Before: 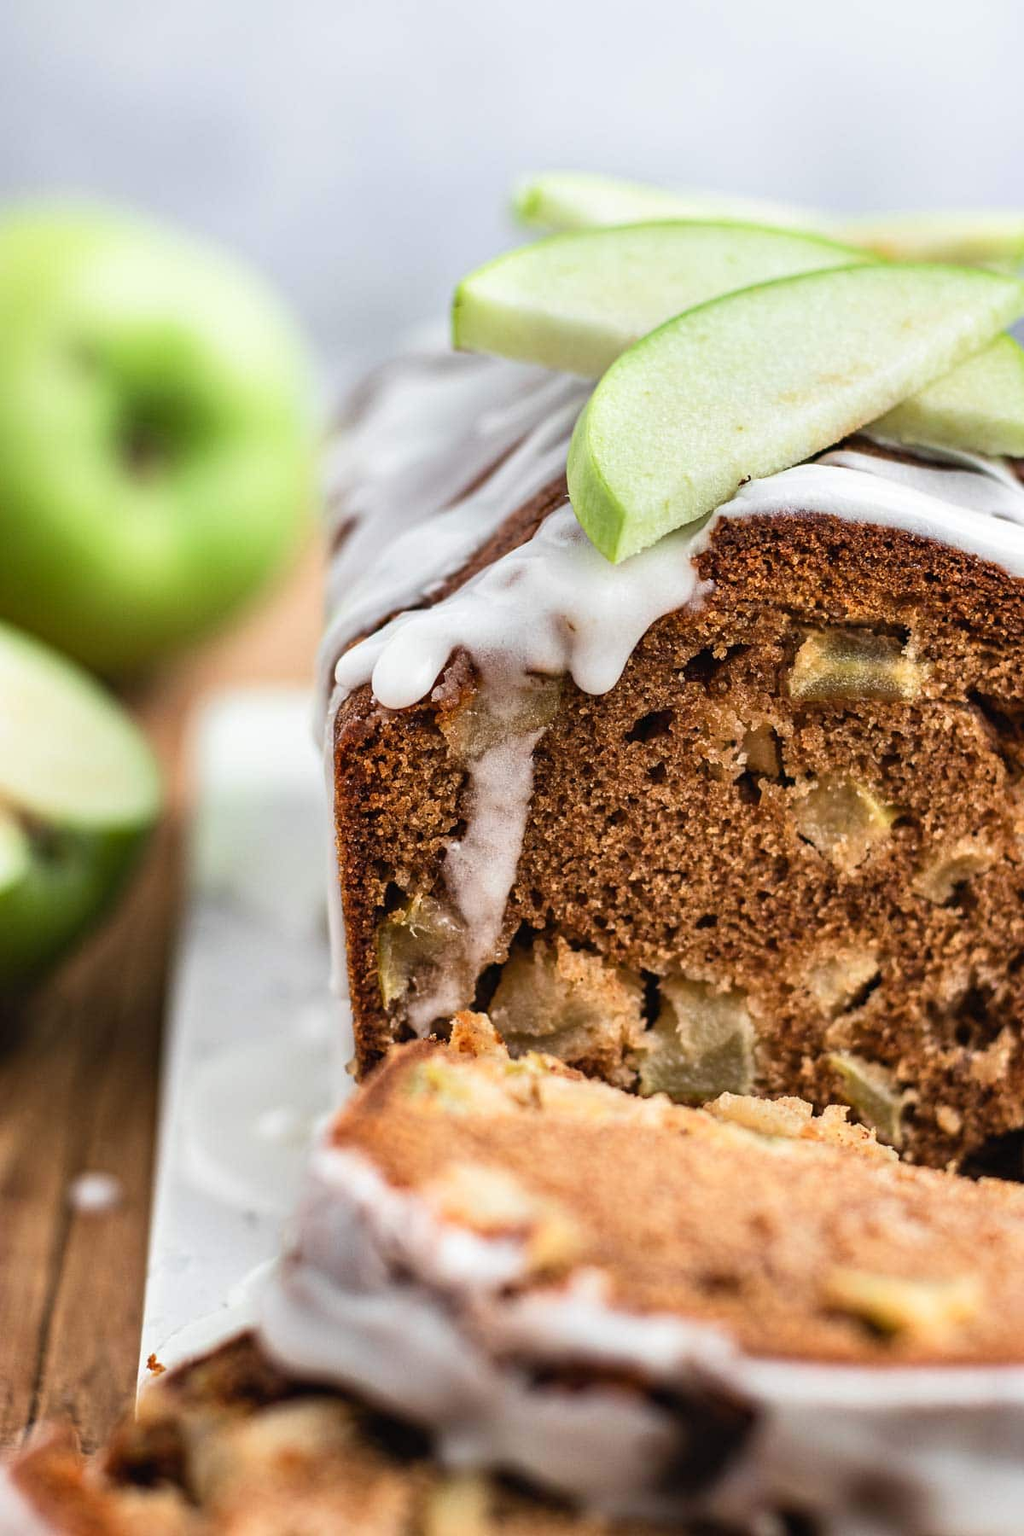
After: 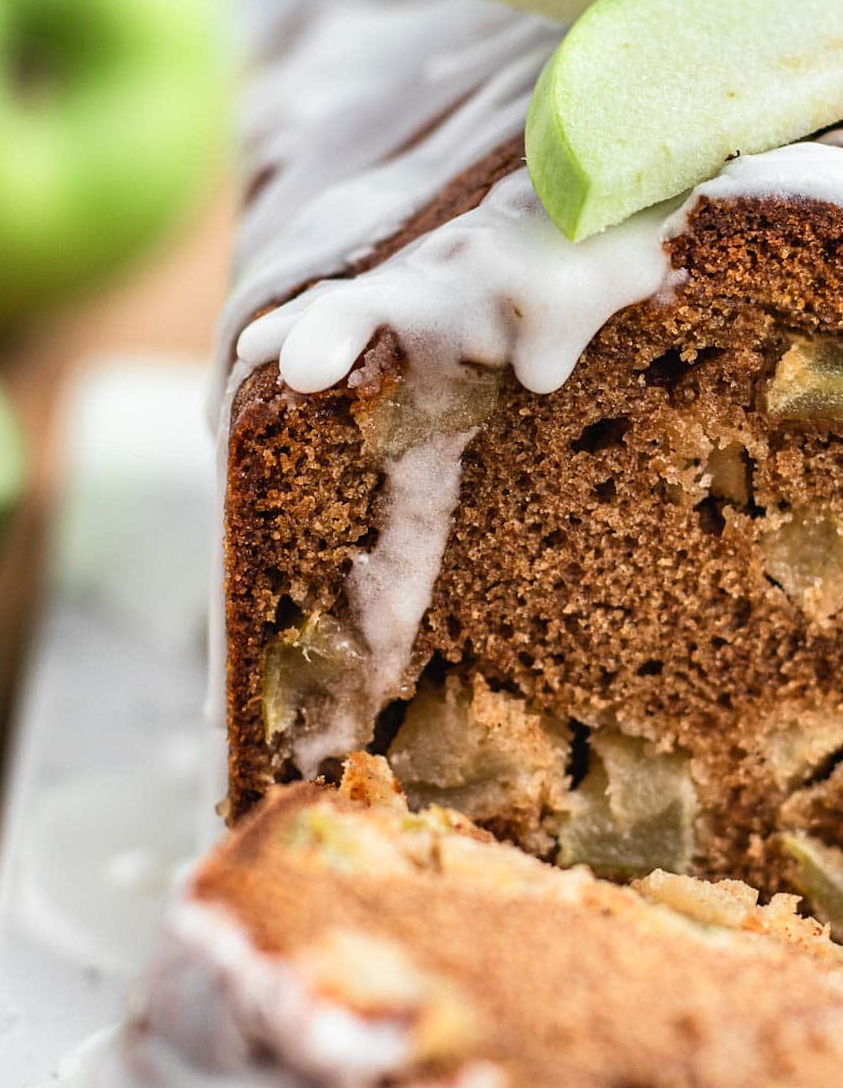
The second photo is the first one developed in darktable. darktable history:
crop and rotate: angle -4.18°, left 9.856%, top 21.035%, right 12.345%, bottom 12.042%
